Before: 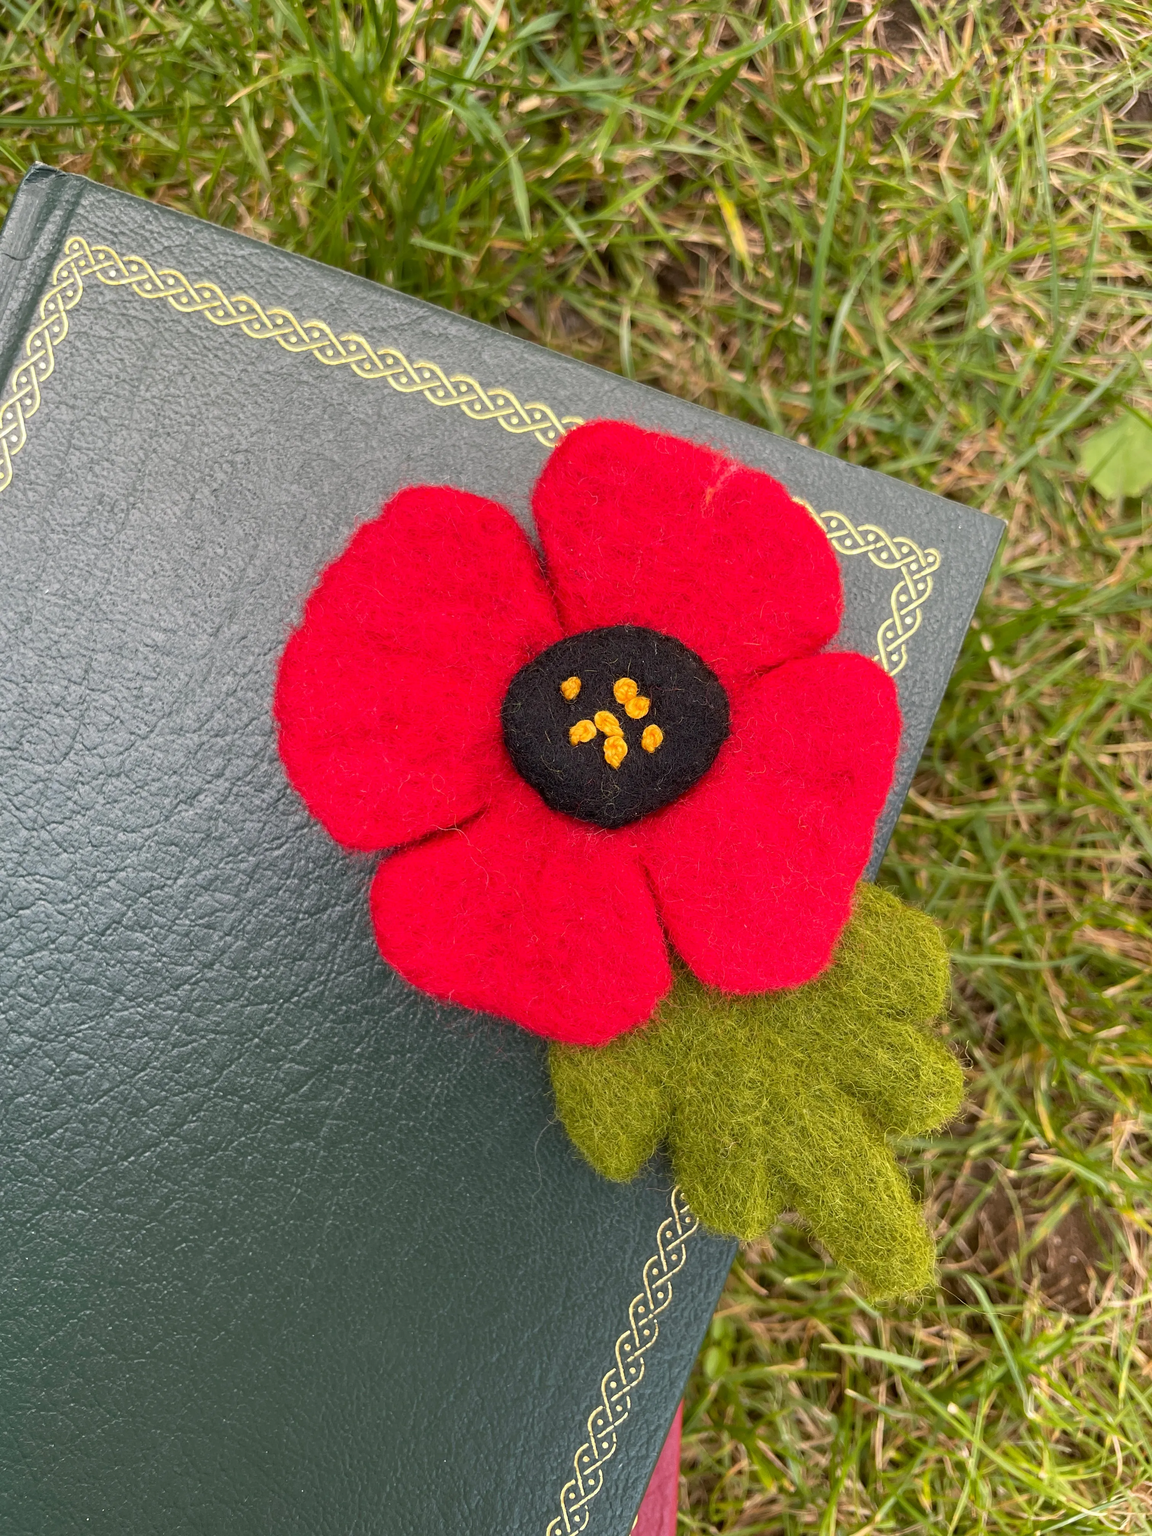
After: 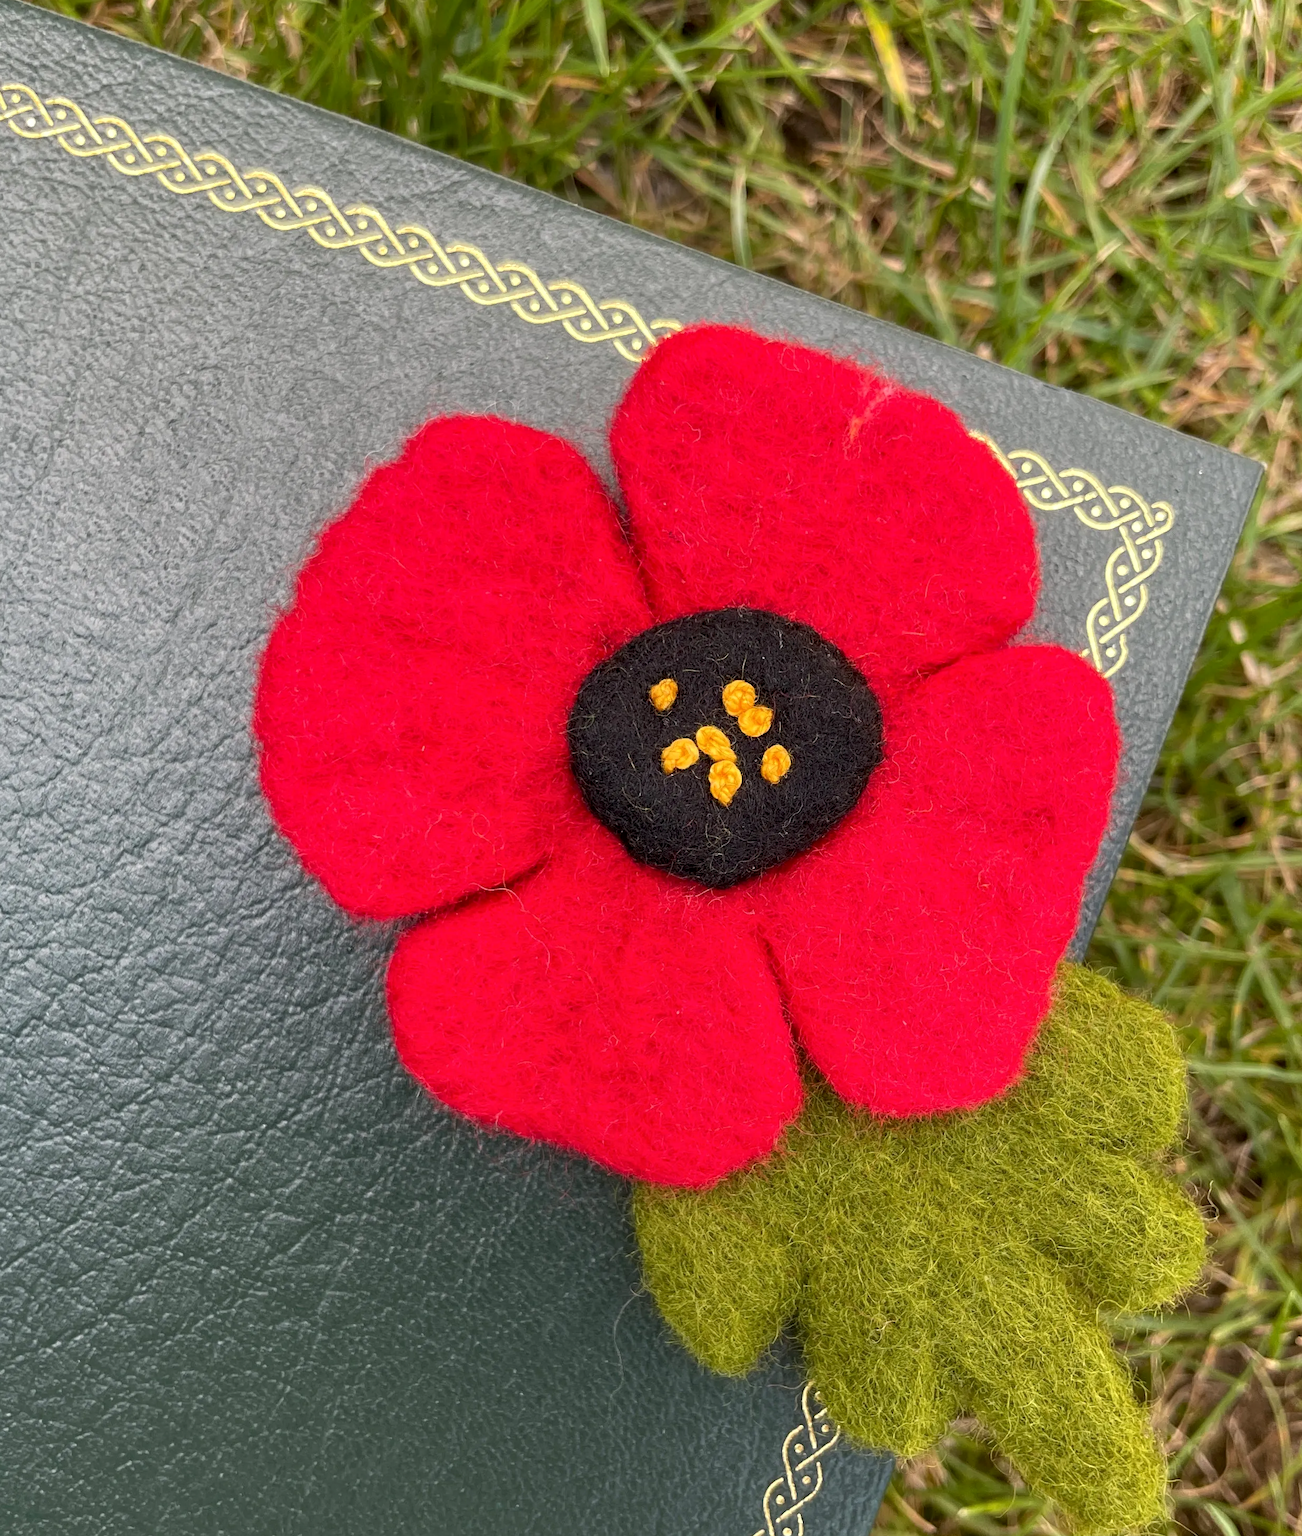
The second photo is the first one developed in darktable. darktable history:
local contrast: highlights 106%, shadows 101%, detail 120%, midtone range 0.2
crop: left 7.859%, top 12.056%, right 10.198%, bottom 15.478%
